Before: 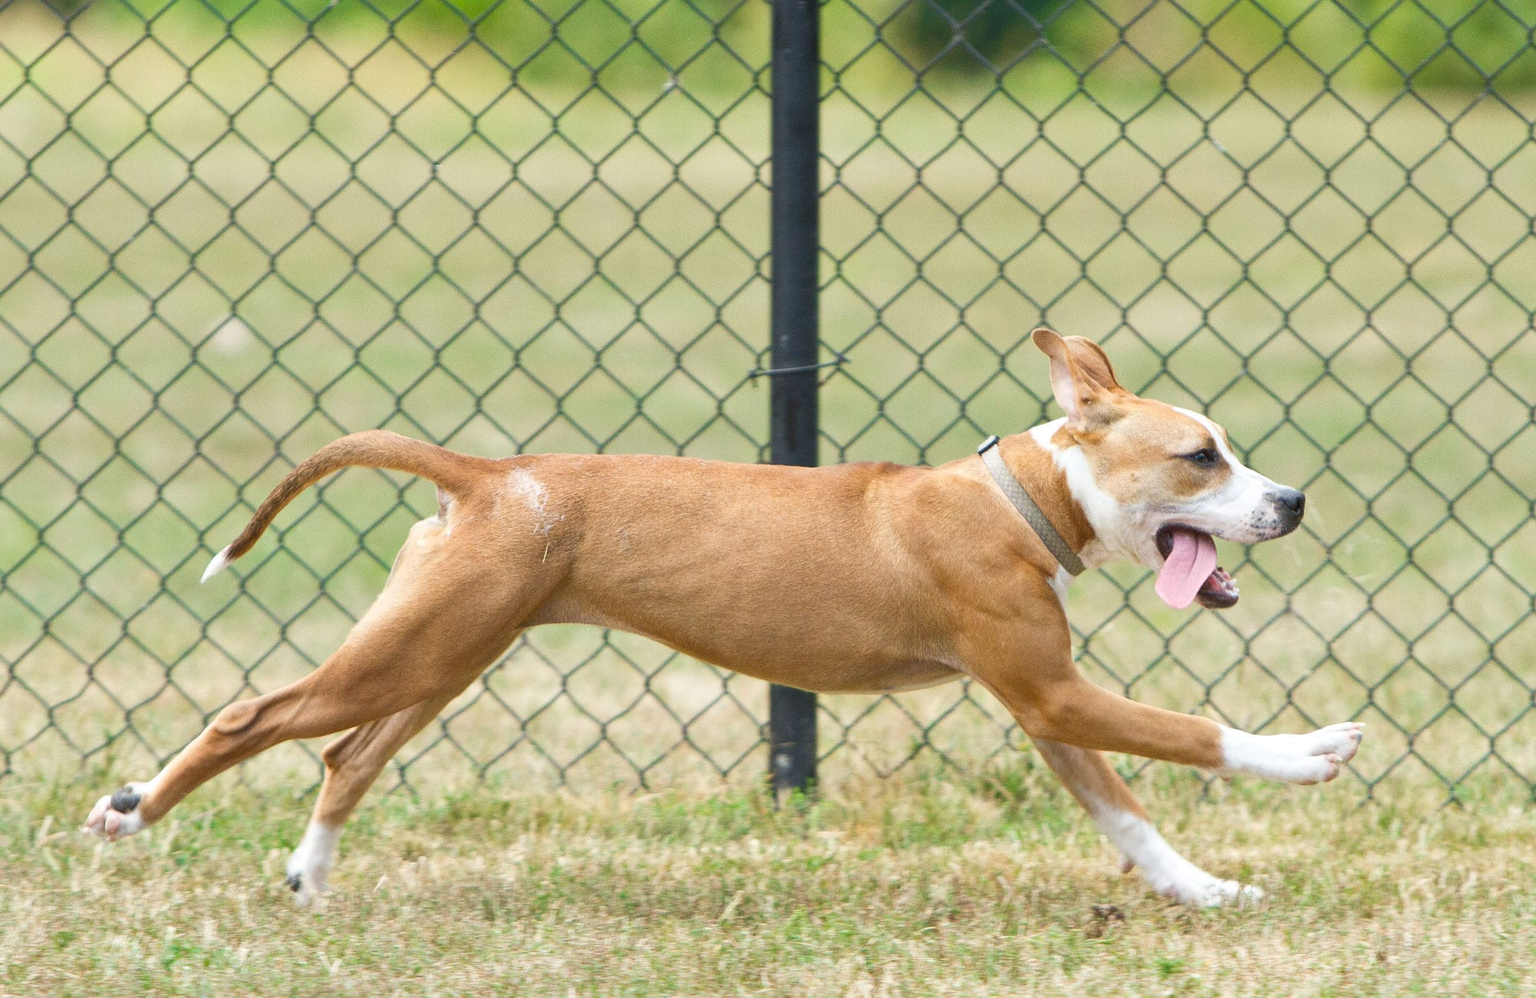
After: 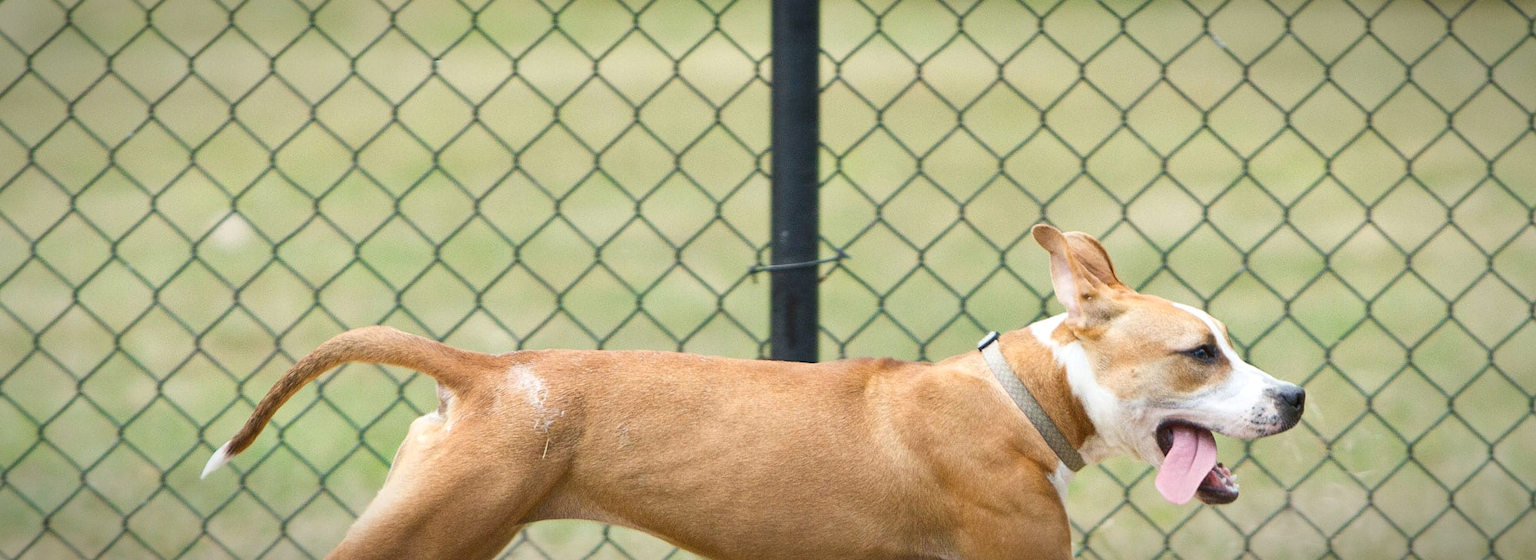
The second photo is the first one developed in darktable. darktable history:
contrast equalizer: octaves 7, y [[0.518, 0.517, 0.501, 0.5, 0.5, 0.5], [0.5 ×6], [0.5 ×6], [0 ×6], [0 ×6]]
contrast brightness saturation: contrast 0.08, saturation 0.015
crop and rotate: top 10.504%, bottom 33.306%
vignetting: saturation -0.03, automatic ratio true
